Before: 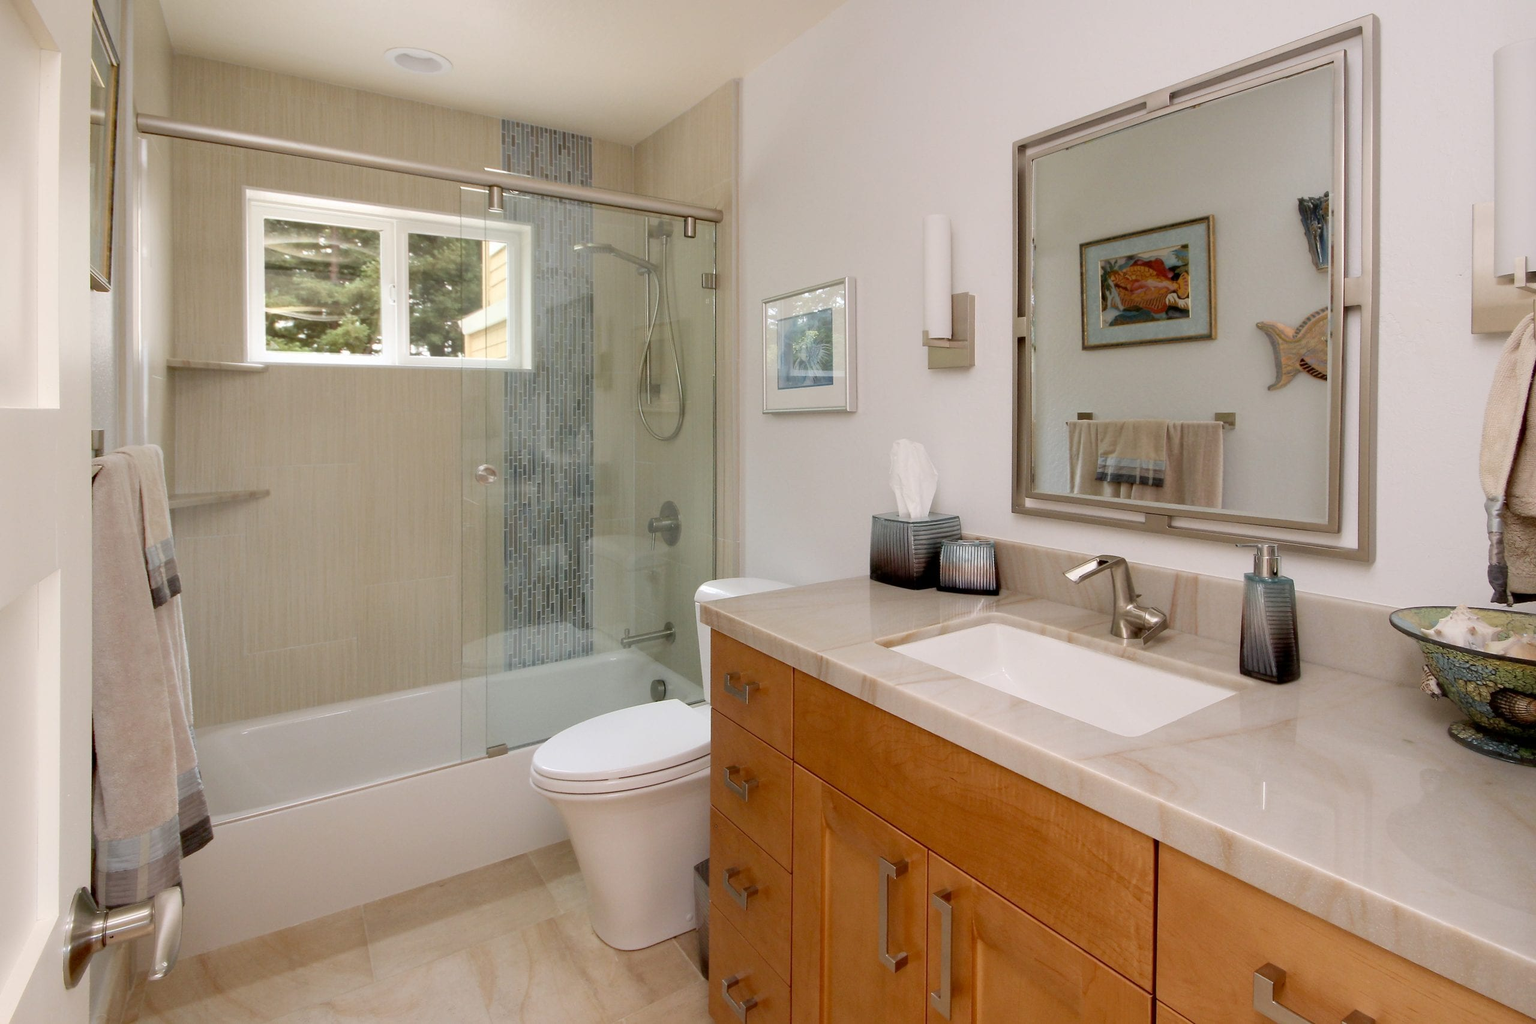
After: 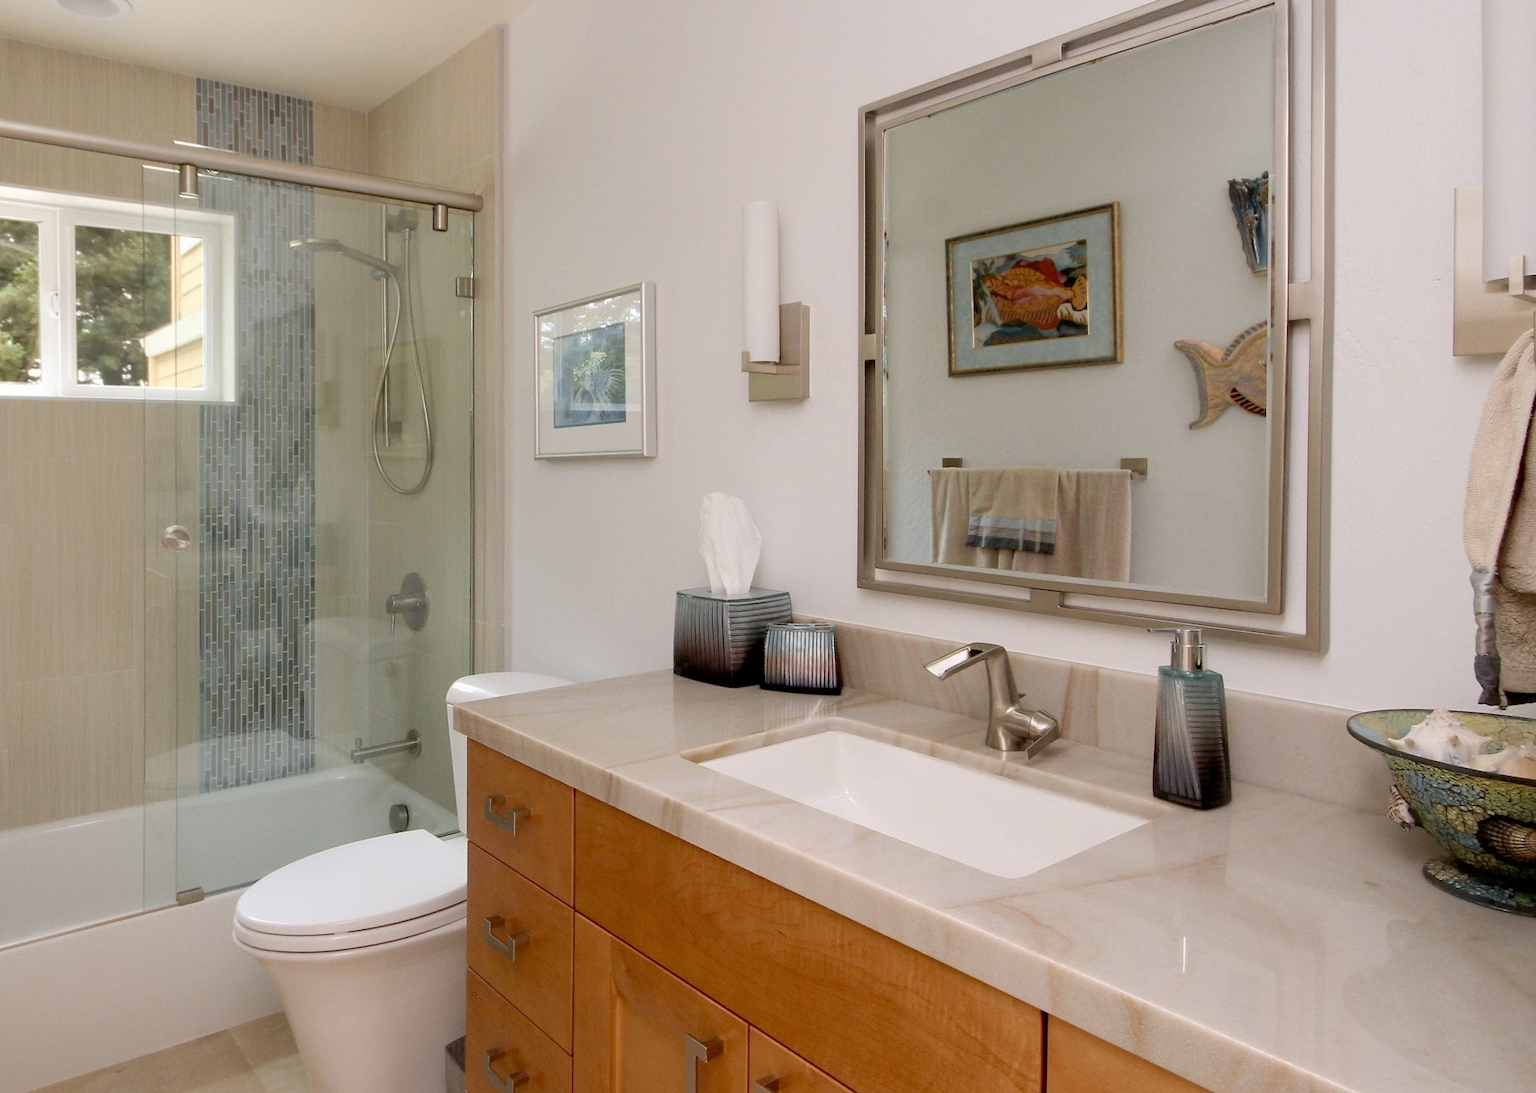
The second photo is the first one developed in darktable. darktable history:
crop: left 22.82%, top 5.845%, bottom 11.741%
